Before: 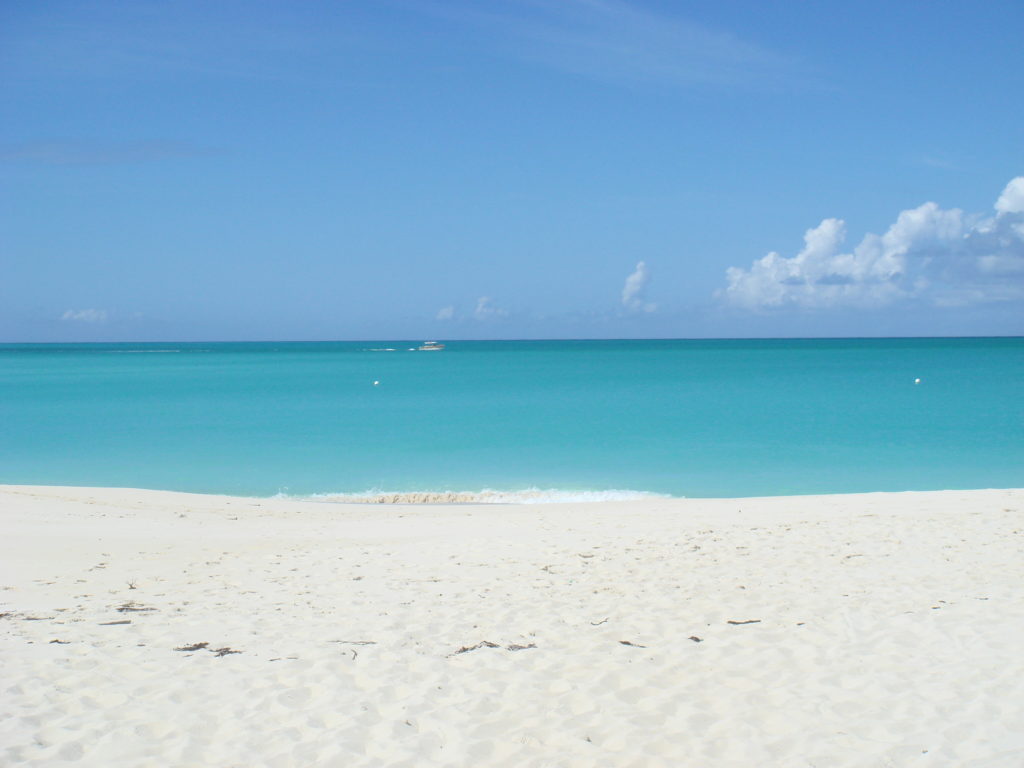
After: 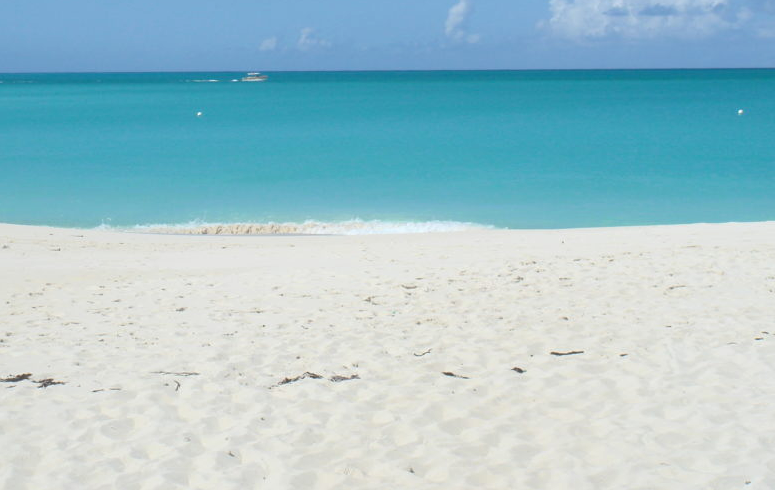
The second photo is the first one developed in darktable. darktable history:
crop and rotate: left 17.299%, top 35.115%, right 7.015%, bottom 1.024%
shadows and highlights: shadows 37.27, highlights -28.18, soften with gaussian
